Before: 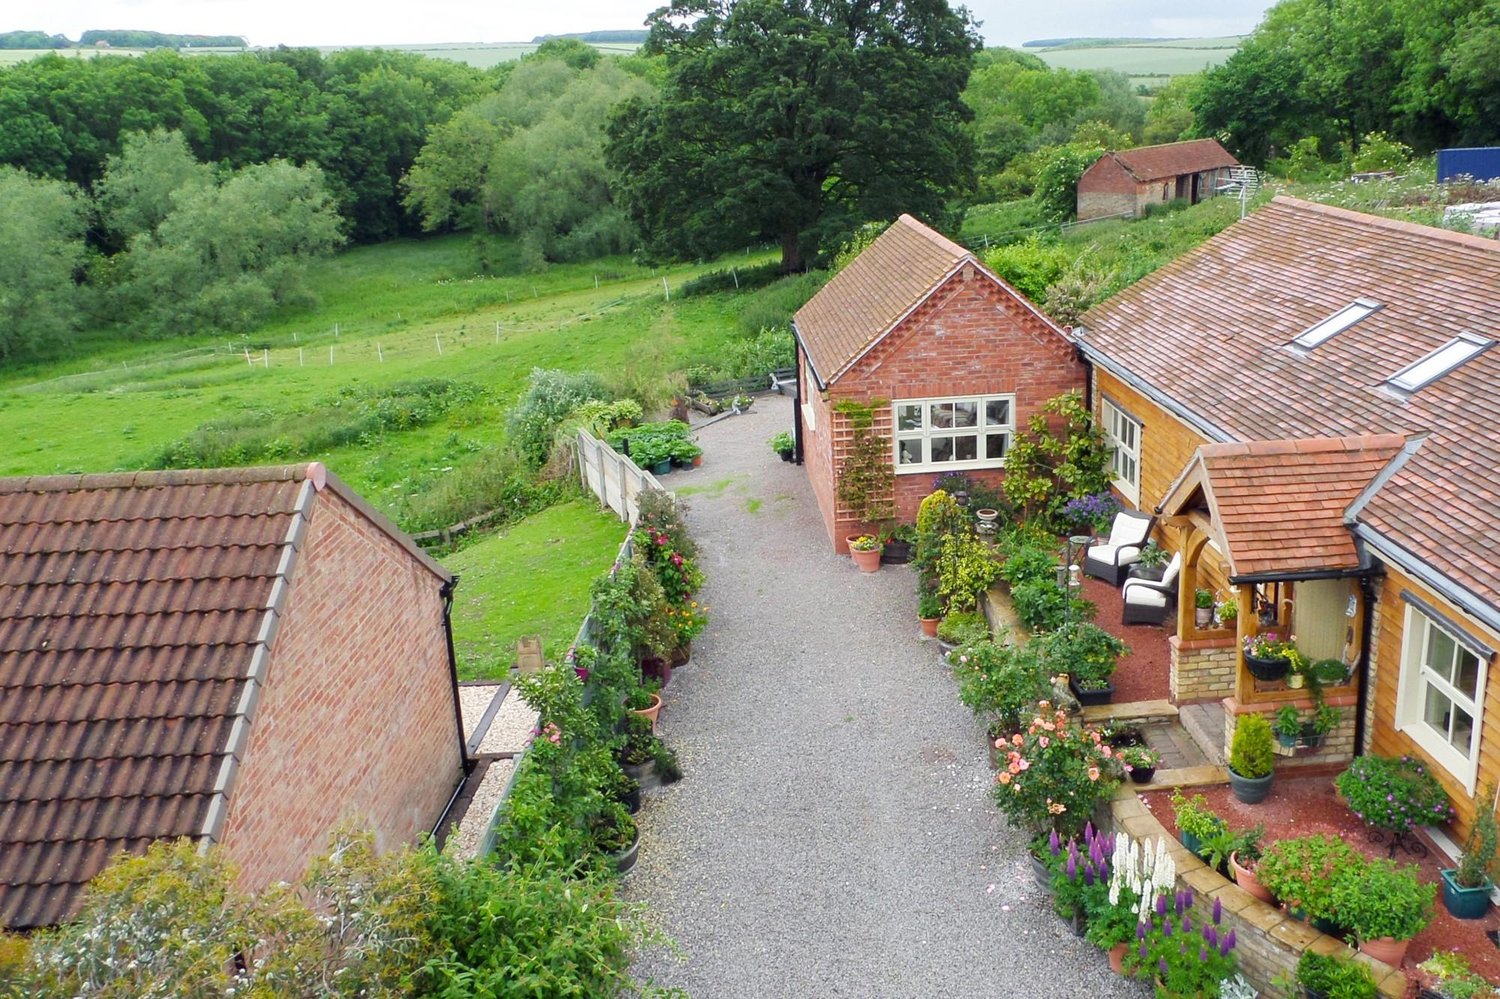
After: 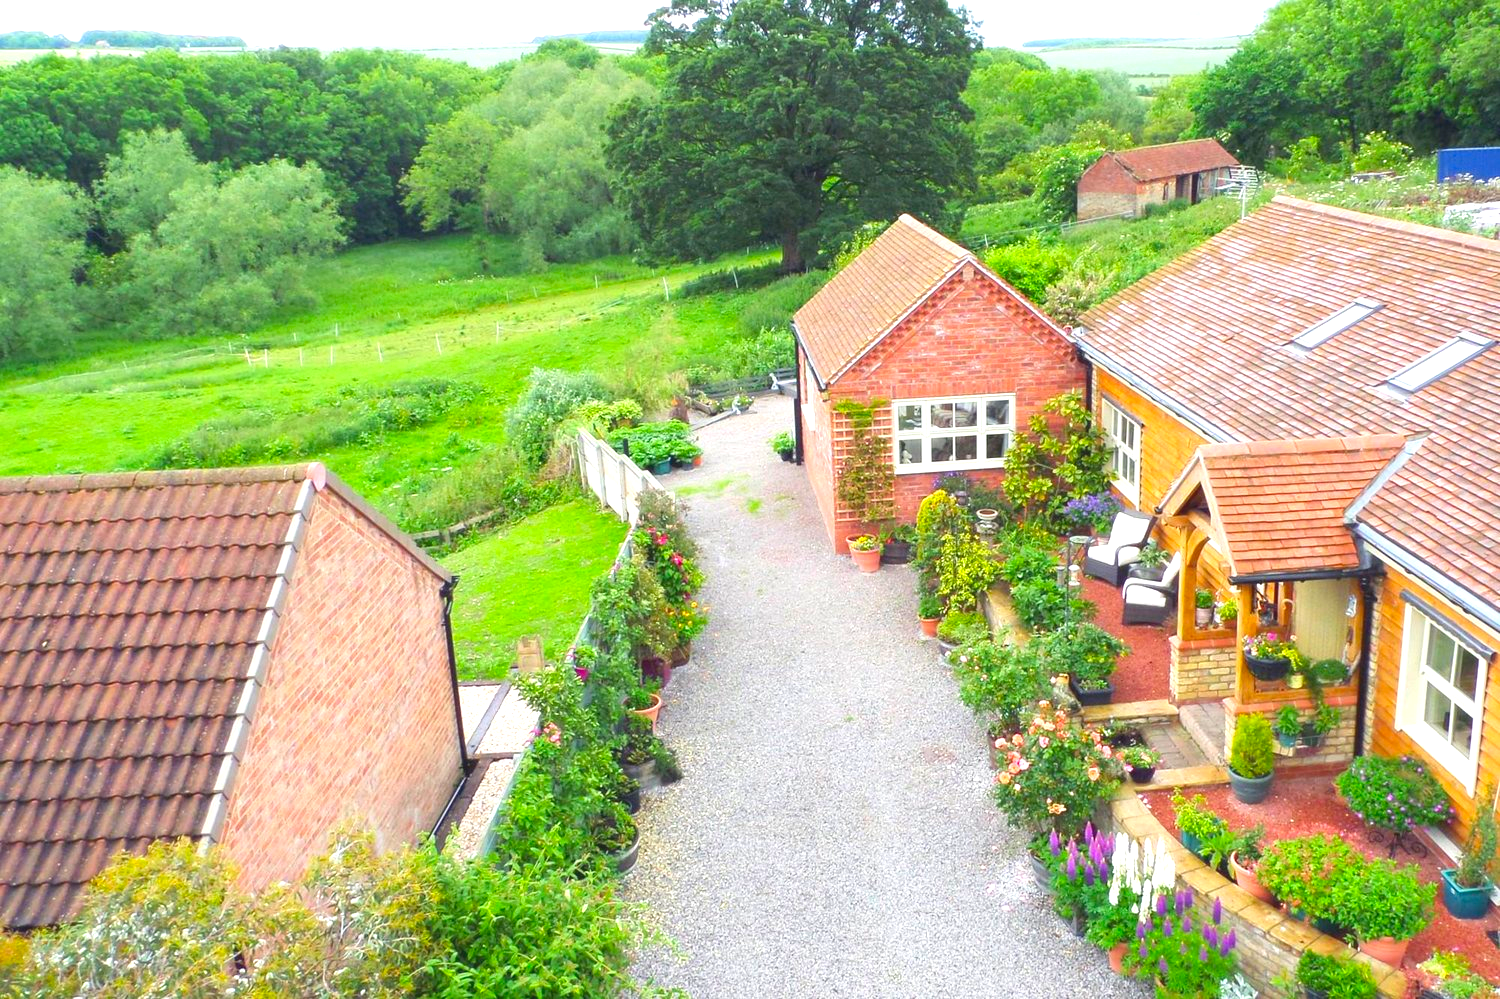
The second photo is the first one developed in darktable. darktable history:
exposure: black level correction 0, exposure 1.2 EV, compensate exposure bias true, compensate highlight preservation false
contrast brightness saturation: contrast -0.19, saturation 0.19
